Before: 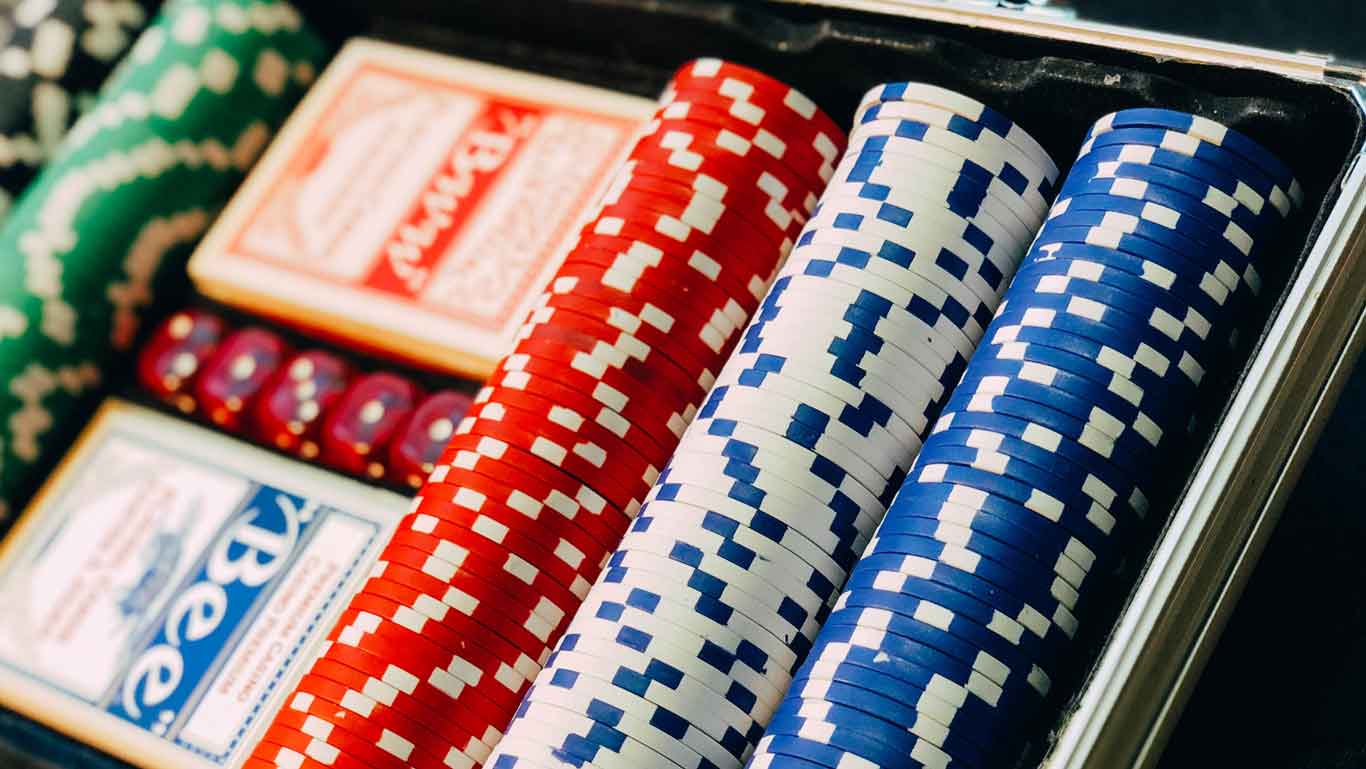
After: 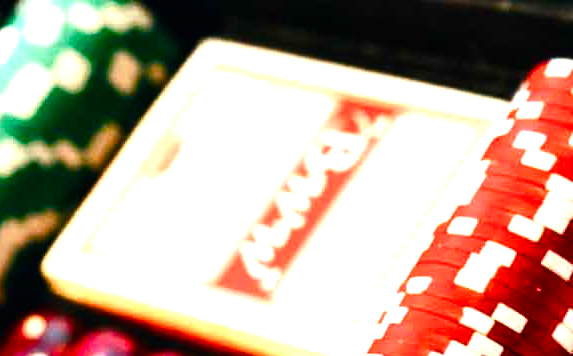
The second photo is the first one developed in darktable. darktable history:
crop and rotate: left 10.817%, top 0.062%, right 47.194%, bottom 53.626%
color balance rgb: perceptual saturation grading › global saturation 25%, perceptual saturation grading › highlights -50%, perceptual saturation grading › shadows 30%, perceptual brilliance grading › global brilliance 12%, global vibrance 20%
tone equalizer: -8 EV -1.08 EV, -7 EV -1.01 EV, -6 EV -0.867 EV, -5 EV -0.578 EV, -3 EV 0.578 EV, -2 EV 0.867 EV, -1 EV 1.01 EV, +0 EV 1.08 EV, edges refinement/feathering 500, mask exposure compensation -1.57 EV, preserve details no
